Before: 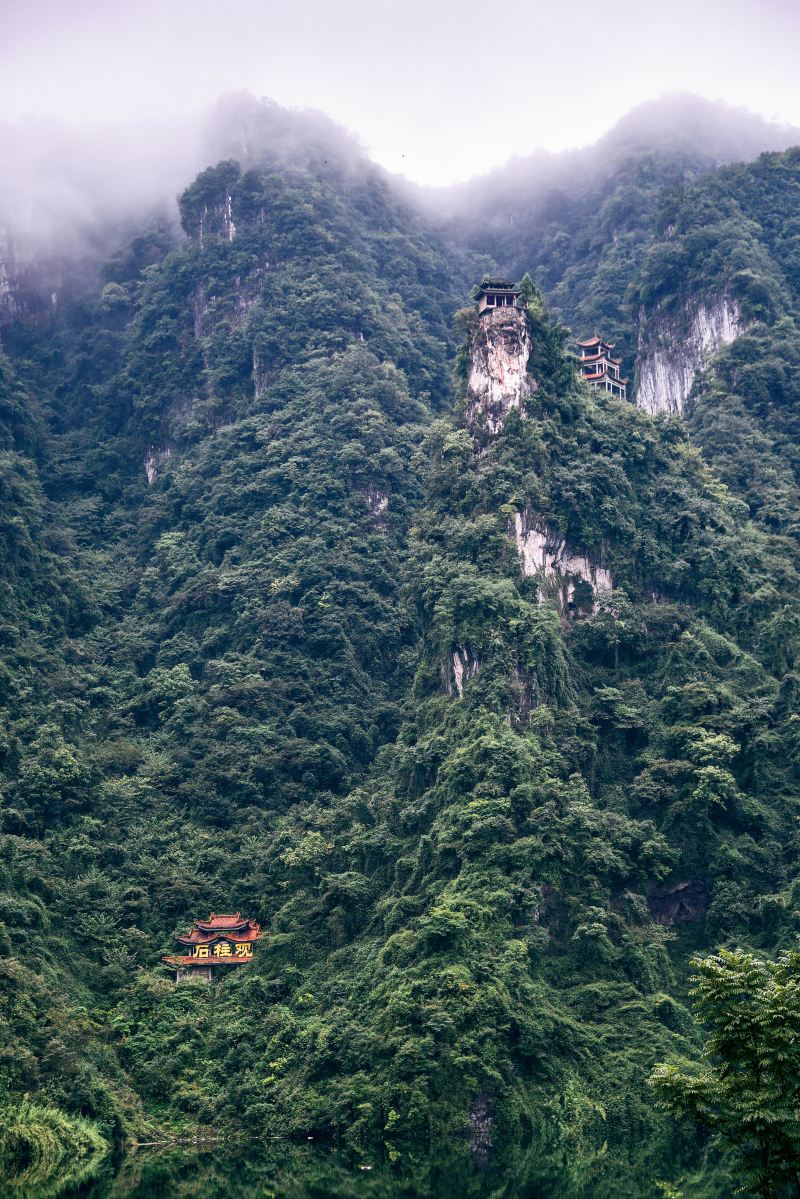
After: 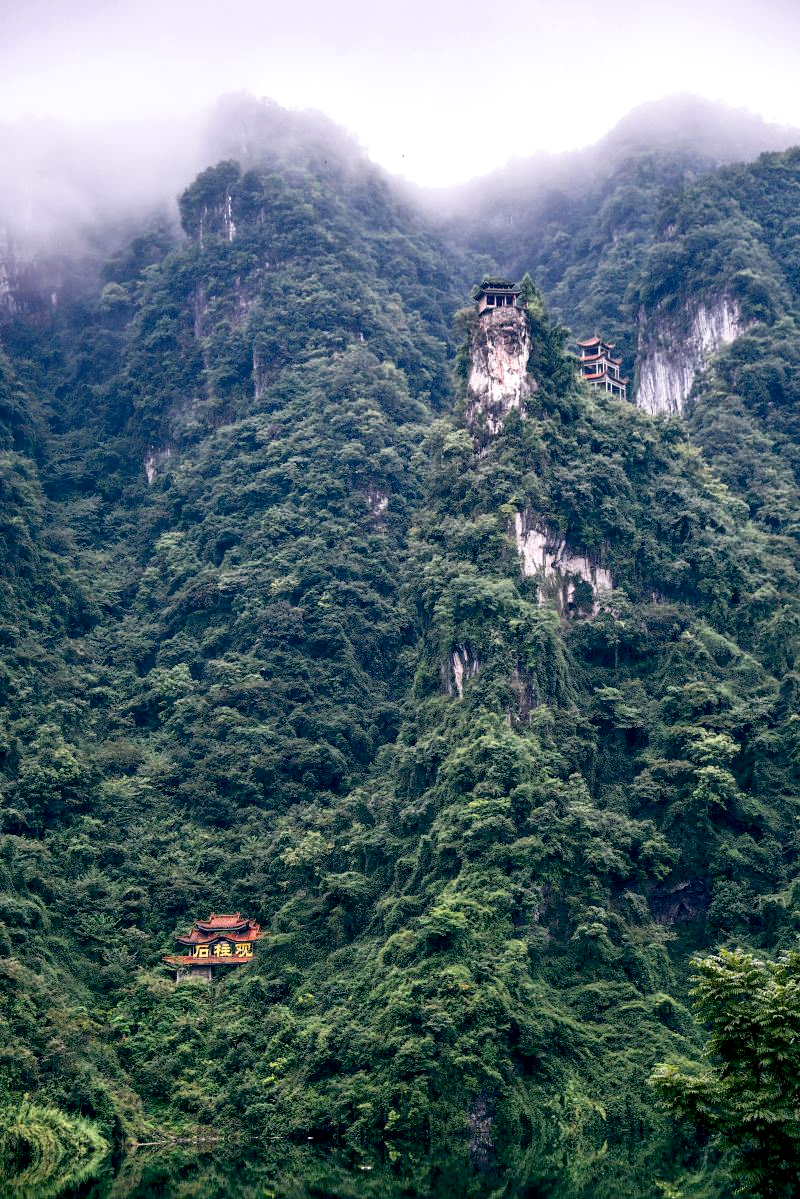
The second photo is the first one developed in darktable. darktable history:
exposure: black level correction 0.007, exposure 0.158 EV, compensate highlight preservation false
